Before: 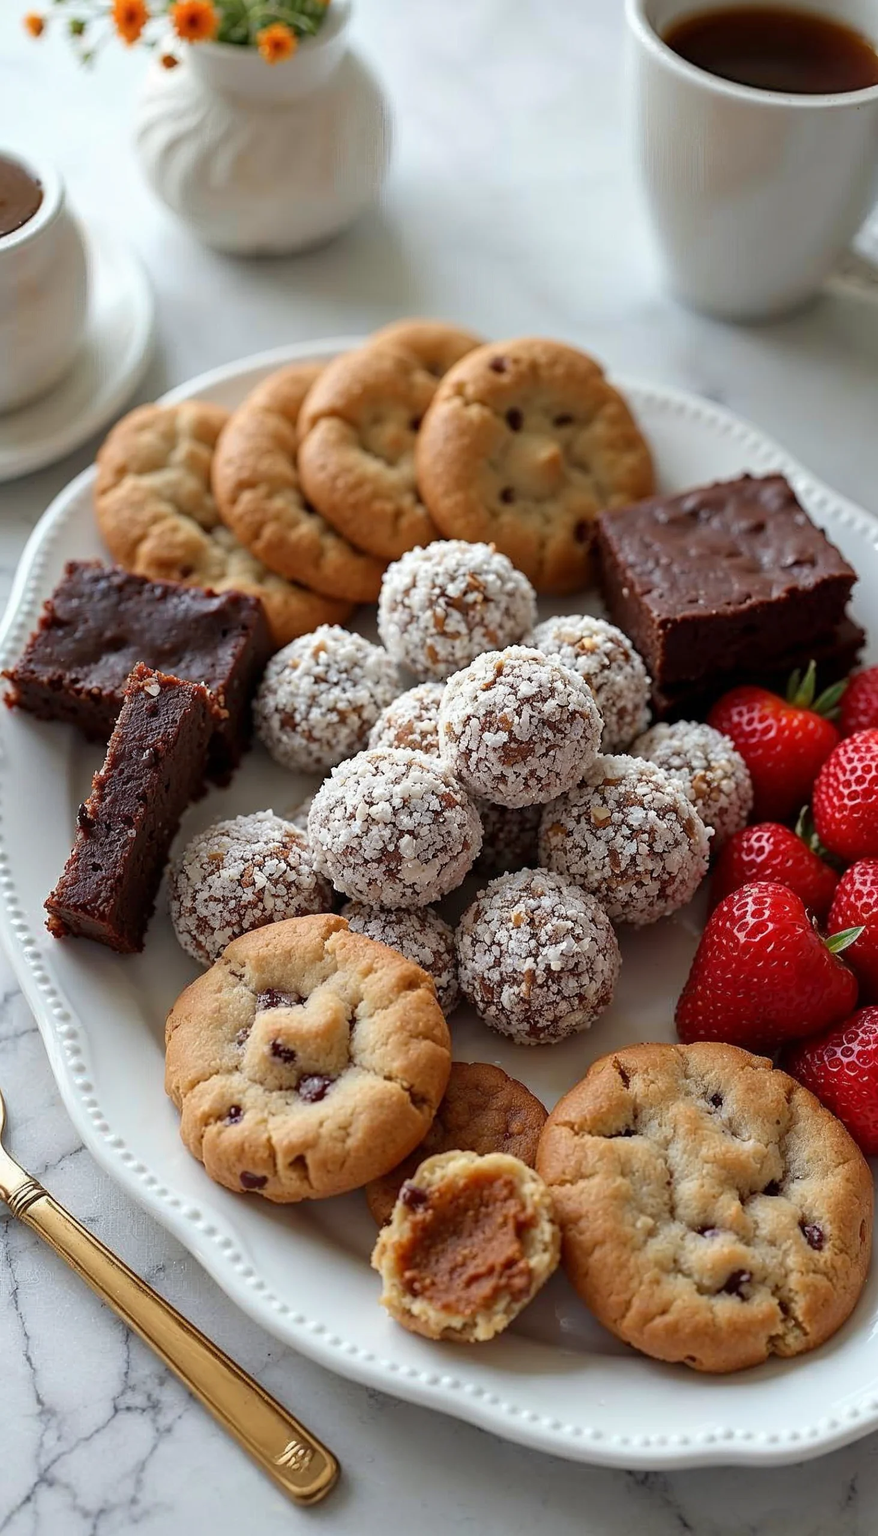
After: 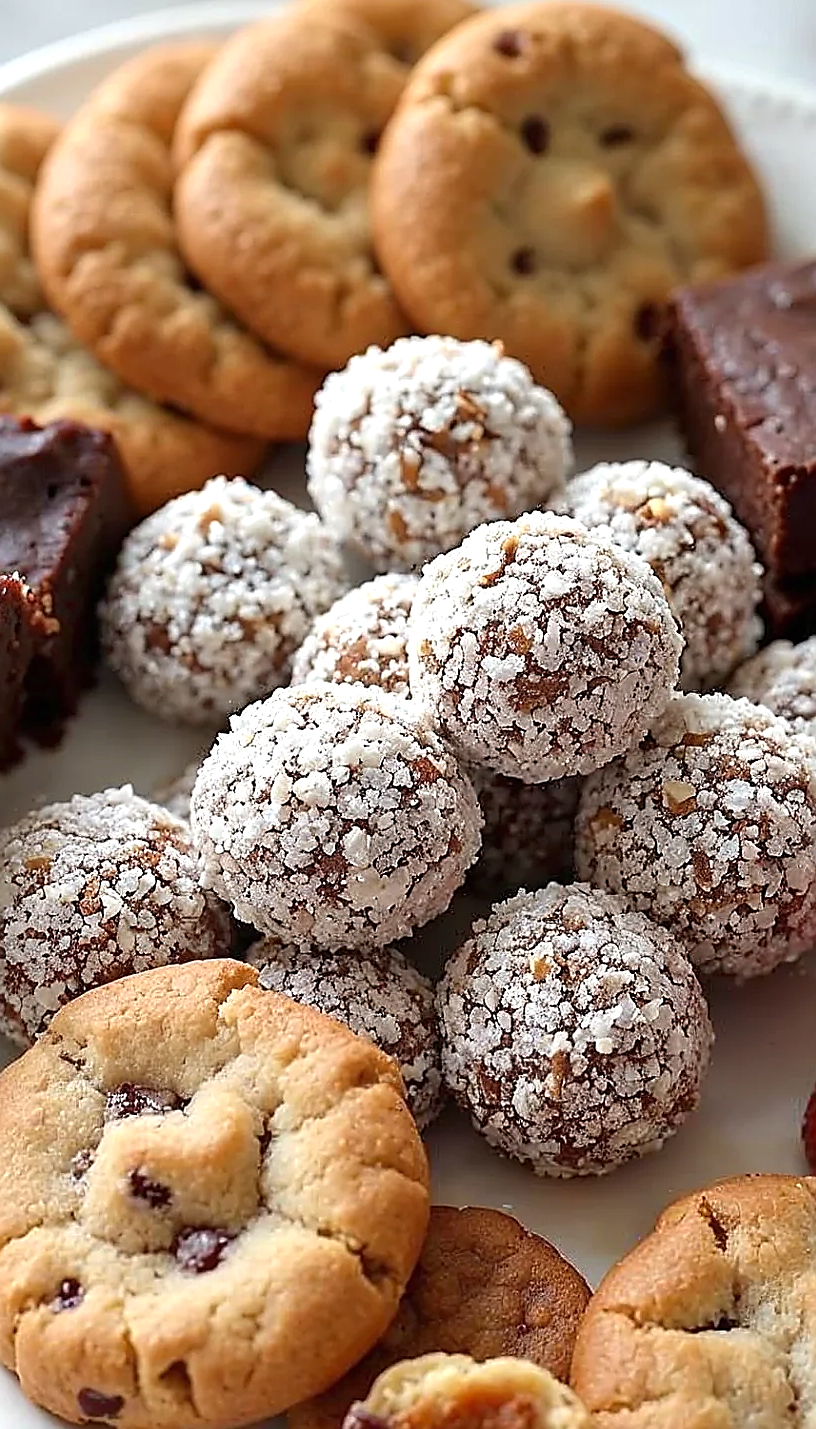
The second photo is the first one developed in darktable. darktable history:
exposure: black level correction 0, exposure 0.4 EV, compensate exposure bias true, compensate highlight preservation false
crop and rotate: left 22.13%, top 22.054%, right 22.026%, bottom 22.102%
sharpen: radius 1.4, amount 1.25, threshold 0.7
